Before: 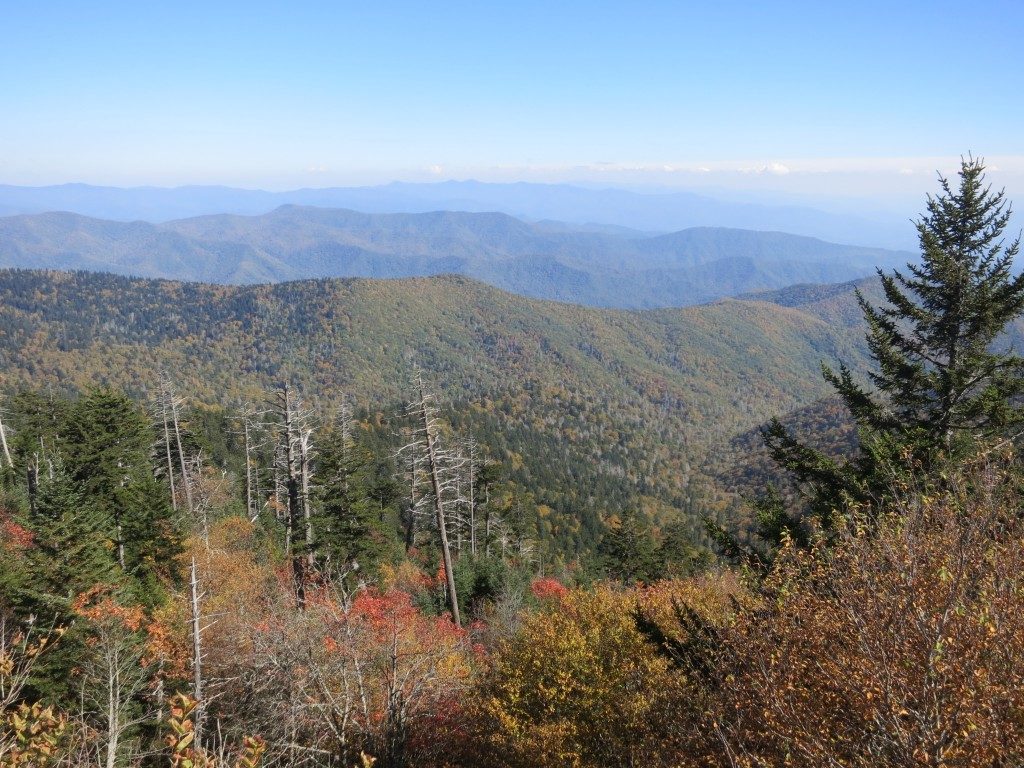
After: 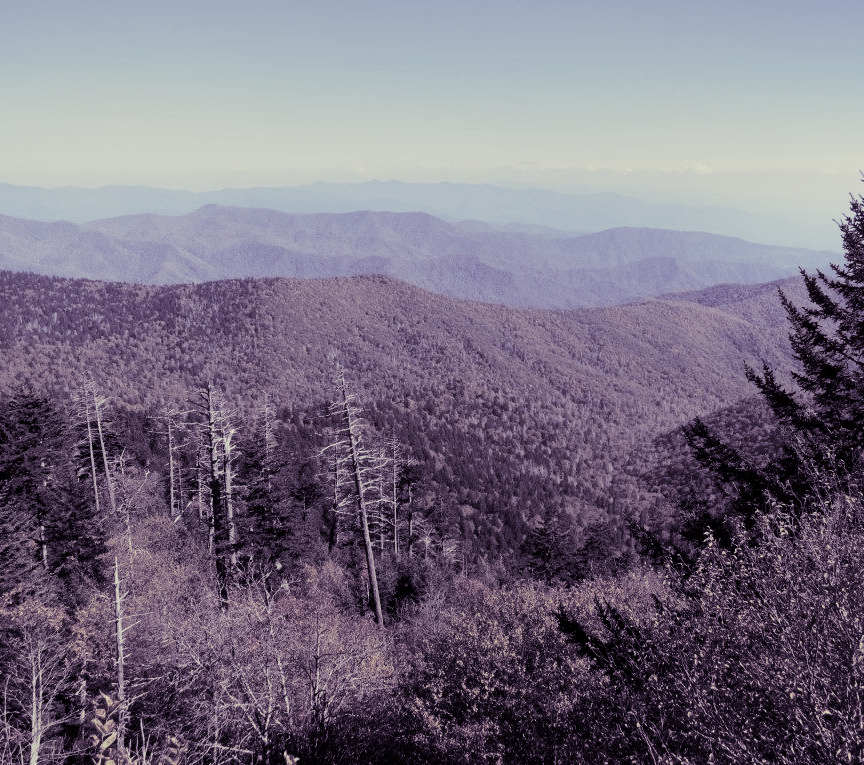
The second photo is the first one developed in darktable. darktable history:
crop: left 7.598%, right 7.873%
sigmoid: contrast 1.6, skew -0.2, preserve hue 0%, red attenuation 0.1, red rotation 0.035, green attenuation 0.1, green rotation -0.017, blue attenuation 0.15, blue rotation -0.052, base primaries Rec2020
shadows and highlights: shadows 22.7, highlights -48.71, soften with gaussian
split-toning: shadows › hue 266.4°, shadows › saturation 0.4, highlights › hue 61.2°, highlights › saturation 0.3, compress 0%
tone curve: curves: ch1 [(0, 0) (0.173, 0.145) (0.467, 0.477) (0.808, 0.611) (1, 1)]; ch2 [(0, 0) (0.255, 0.314) (0.498, 0.509) (0.694, 0.64) (1, 1)], color space Lab, independent channels, preserve colors none
contrast brightness saturation: saturation -0.05
